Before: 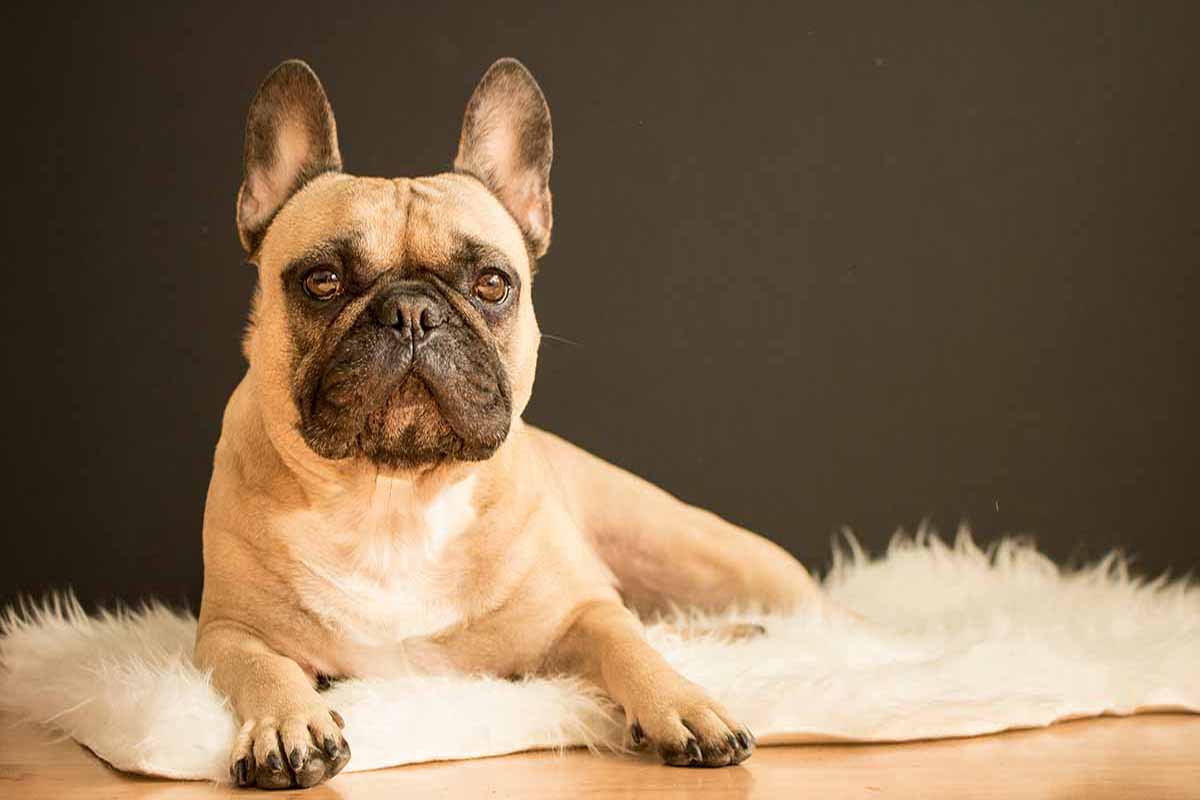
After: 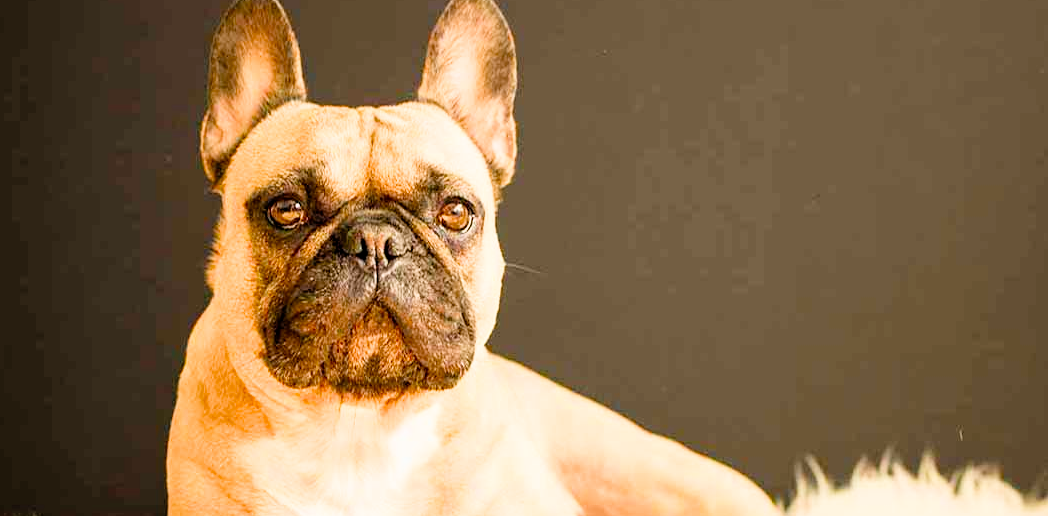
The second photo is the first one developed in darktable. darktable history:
crop: left 3.015%, top 8.969%, right 9.647%, bottom 26.457%
exposure: exposure 1.16 EV, compensate exposure bias true, compensate highlight preservation false
filmic rgb: black relative exposure -7.75 EV, white relative exposure 4.4 EV, threshold 3 EV, target black luminance 0%, hardness 3.76, latitude 50.51%, contrast 1.074, highlights saturation mix 10%, shadows ↔ highlights balance -0.22%, color science v4 (2020), enable highlight reconstruction true
